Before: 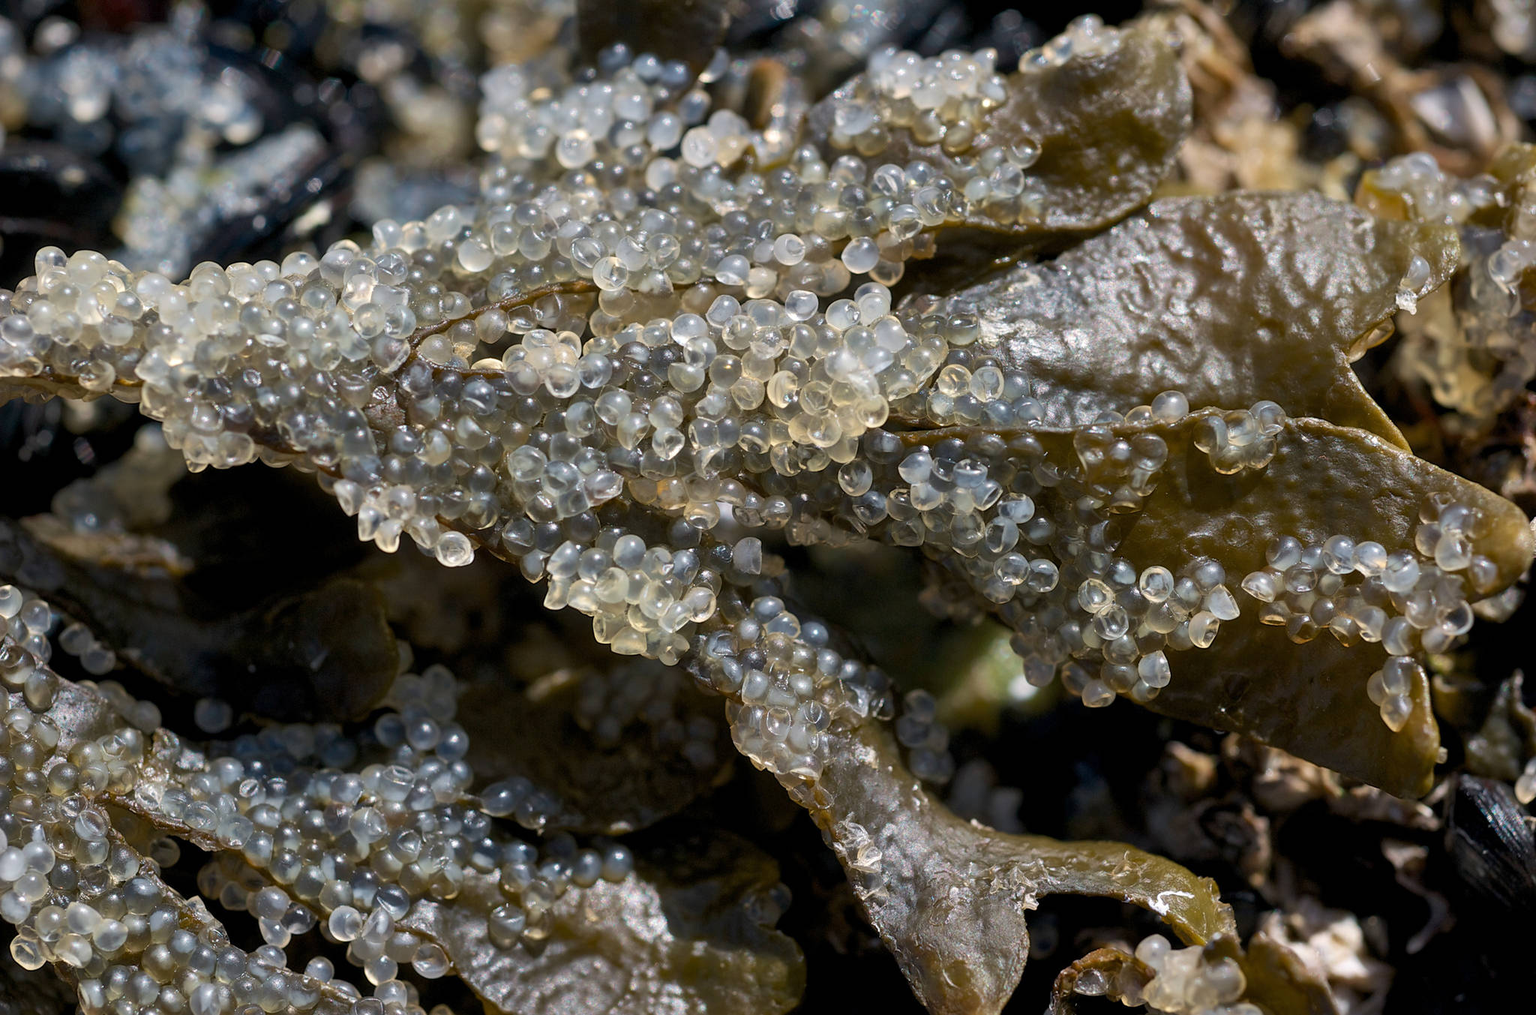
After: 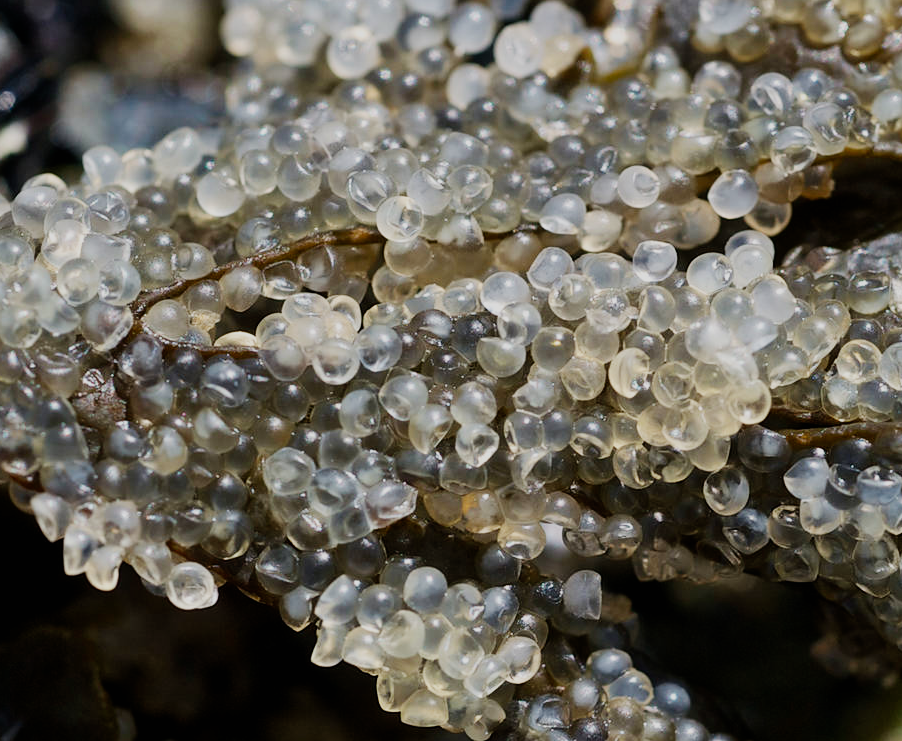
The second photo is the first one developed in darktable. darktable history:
sigmoid: skew -0.2, preserve hue 0%, red attenuation 0.1, red rotation 0.035, green attenuation 0.1, green rotation -0.017, blue attenuation 0.15, blue rotation -0.052, base primaries Rec2020
crop: left 20.248%, top 10.86%, right 35.675%, bottom 34.321%
